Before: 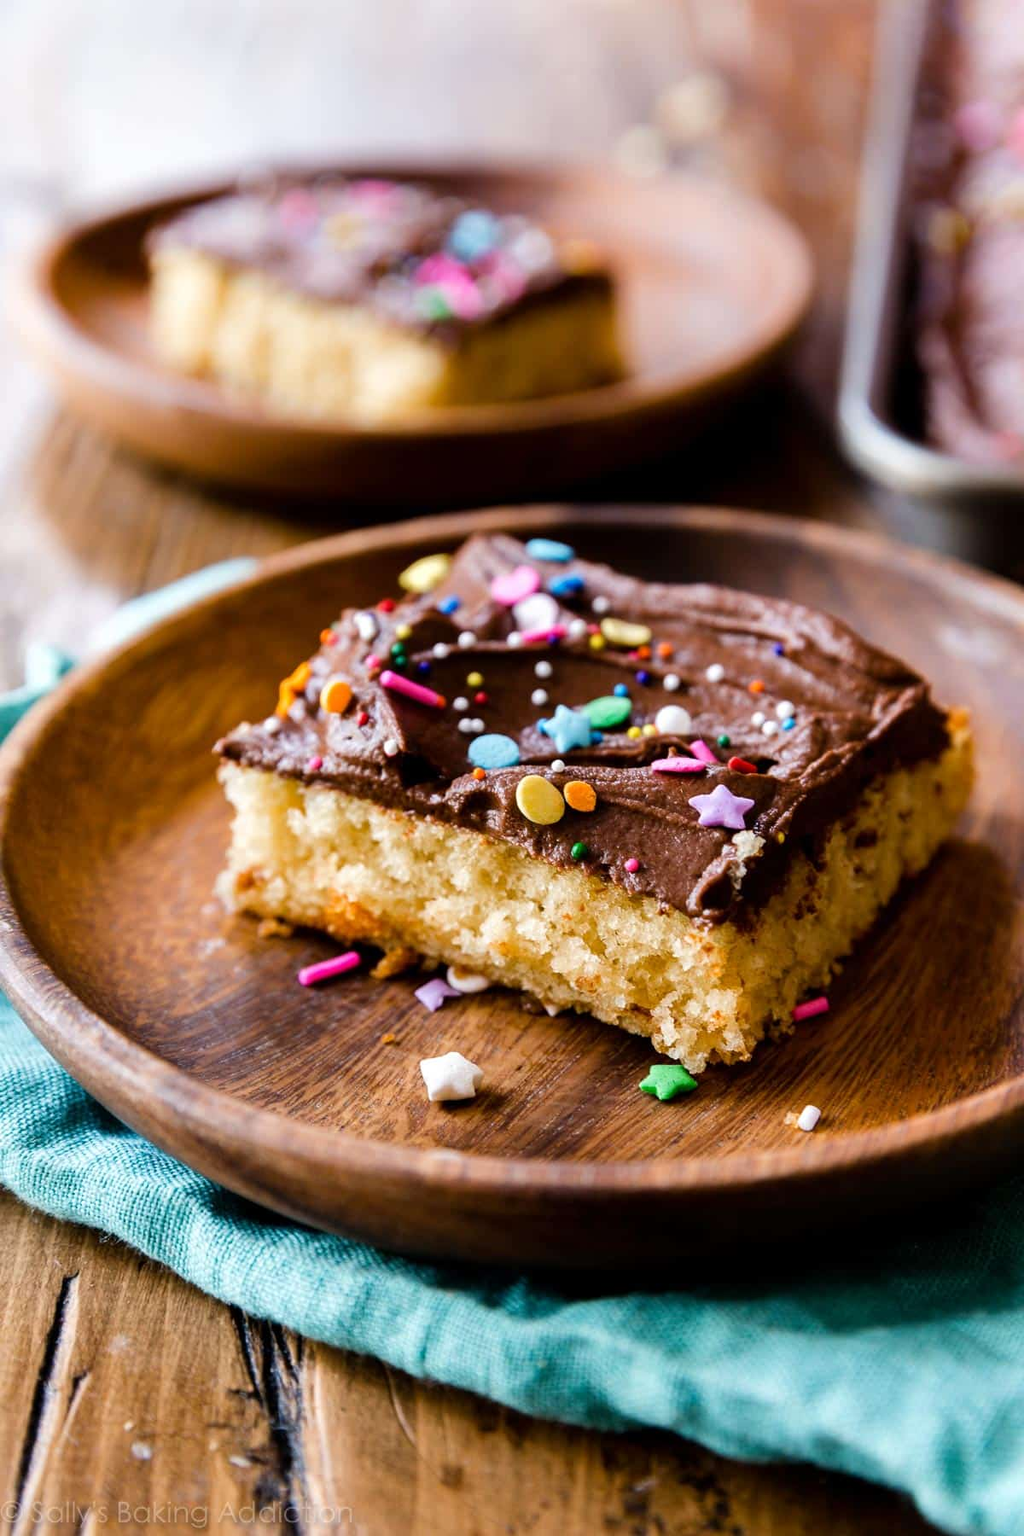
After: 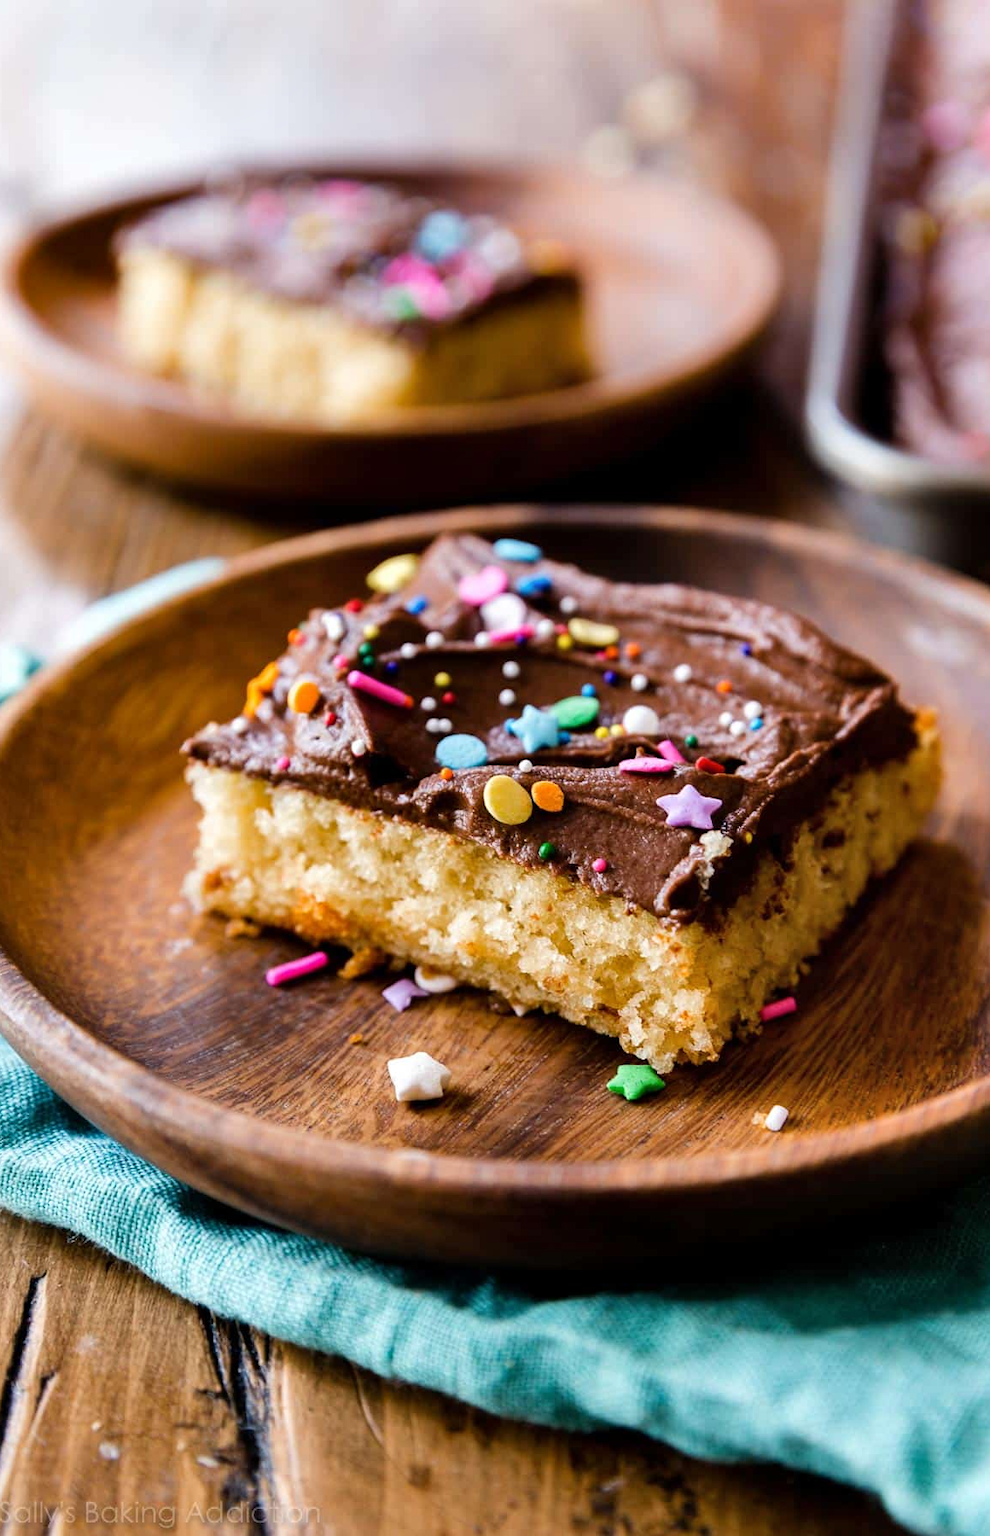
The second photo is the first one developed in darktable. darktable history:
shadows and highlights: shadows 37.27, highlights -28.18, soften with gaussian
crop and rotate: left 3.238%
